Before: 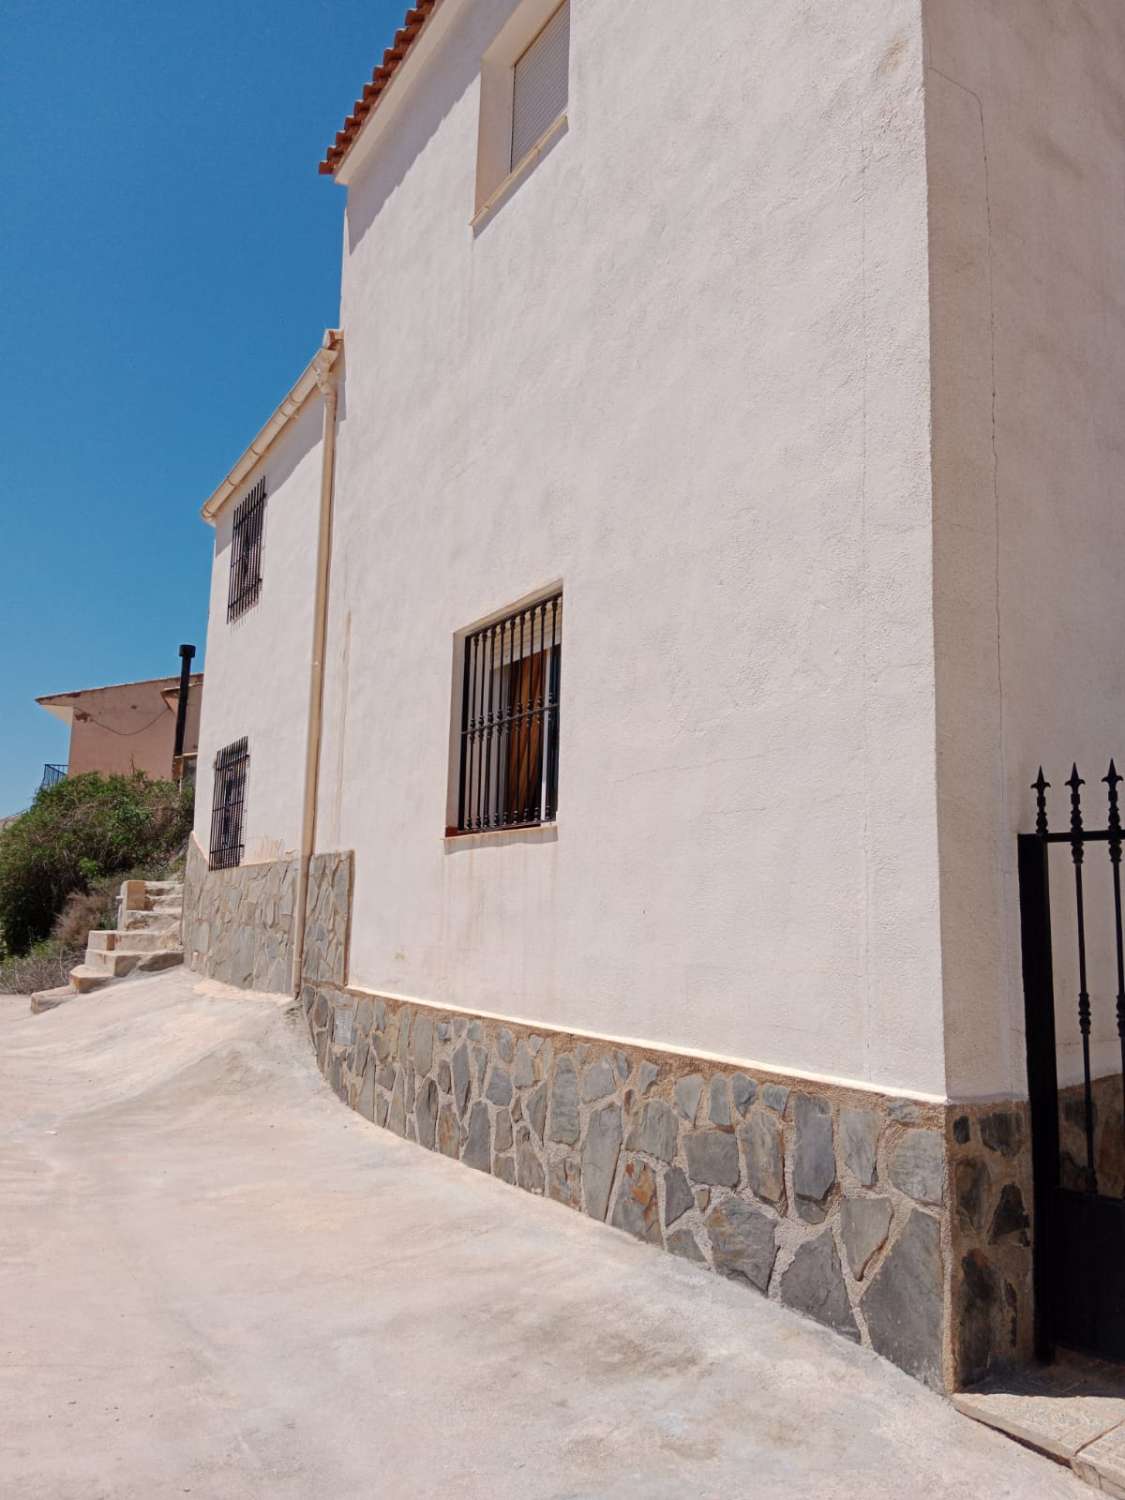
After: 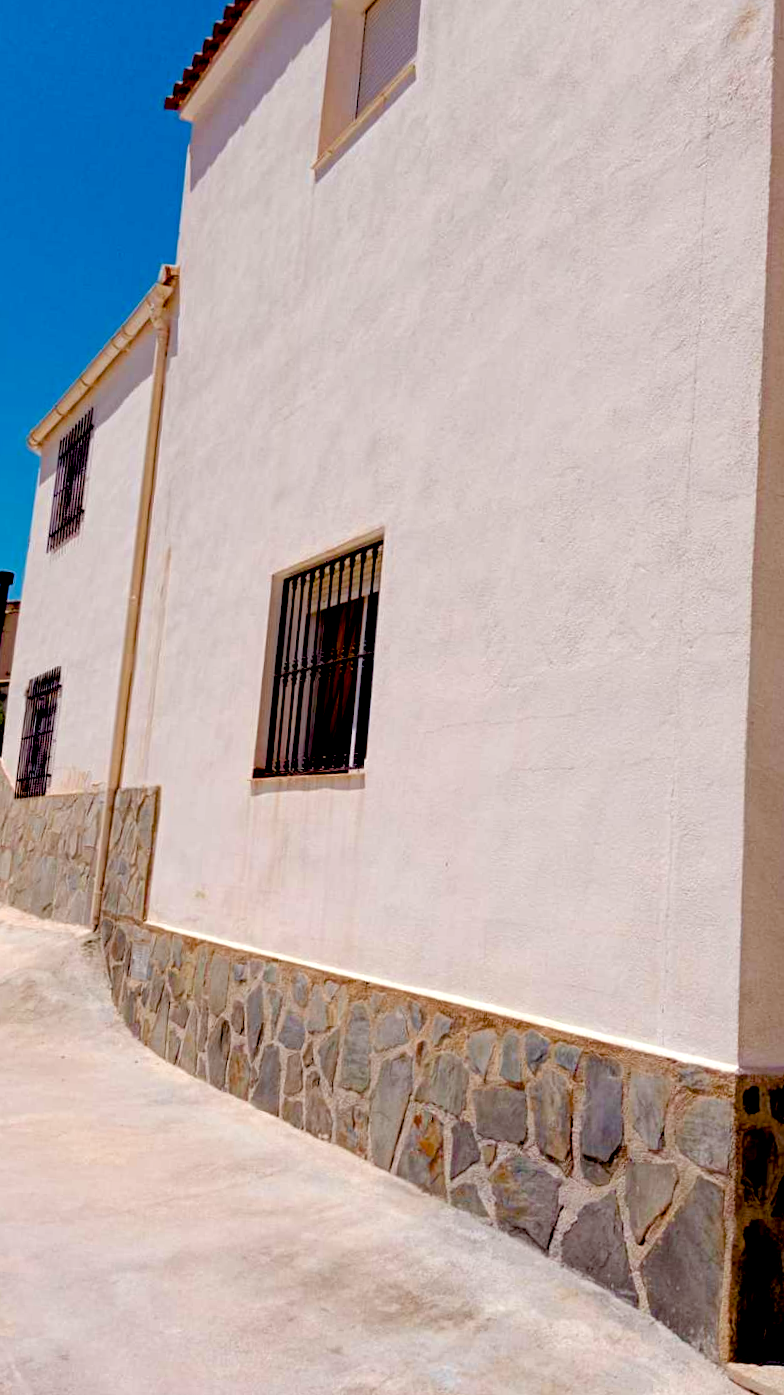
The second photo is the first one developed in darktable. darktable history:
crop and rotate: angle -3.27°, left 14.277%, top 0.028%, right 10.766%, bottom 0.028%
color balance rgb: perceptual saturation grading › global saturation 25%, perceptual saturation grading › highlights -50%, perceptual saturation grading › shadows 30%, perceptual brilliance grading › global brilliance 12%, global vibrance 20%
exposure: black level correction 0.046, exposure -0.228 EV, compensate highlight preservation false
velvia: strength 21.76%
